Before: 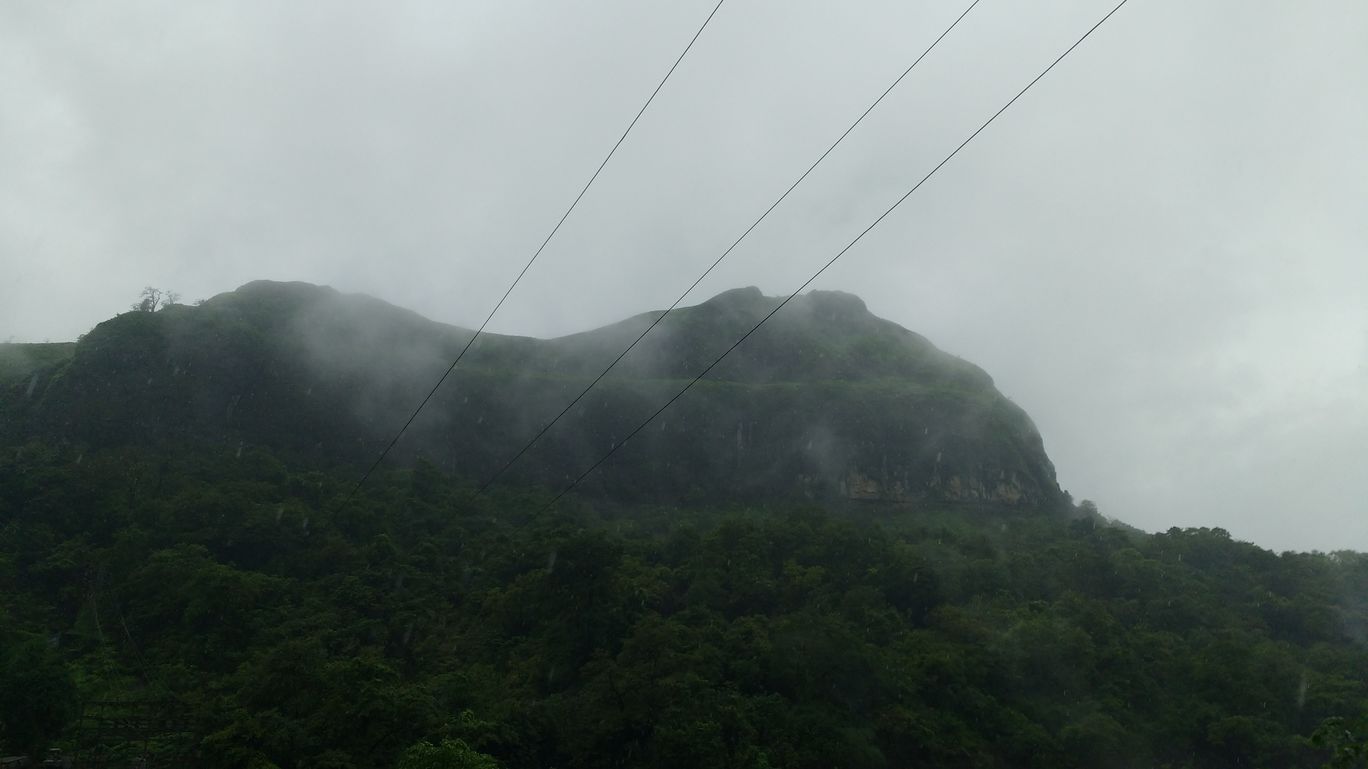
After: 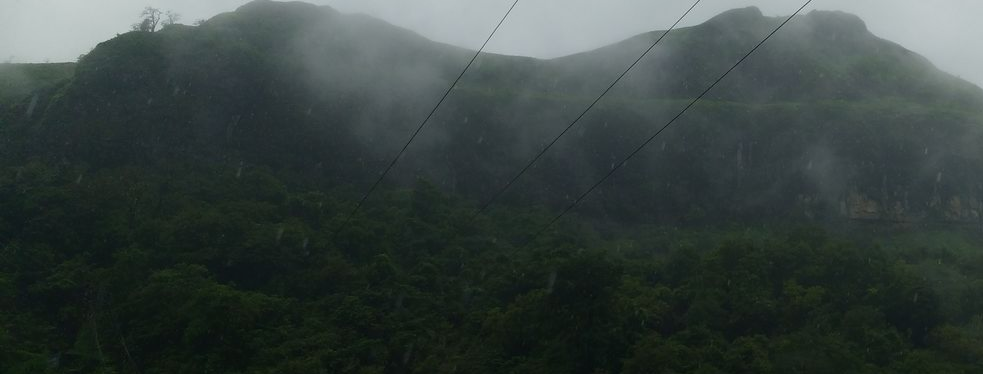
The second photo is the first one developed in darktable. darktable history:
contrast equalizer: y [[0.5, 0.542, 0.583, 0.625, 0.667, 0.708], [0.5 ×6], [0.5 ×6], [0 ×6], [0 ×6]], mix -0.203
crop: top 36.505%, right 28.141%, bottom 14.836%
